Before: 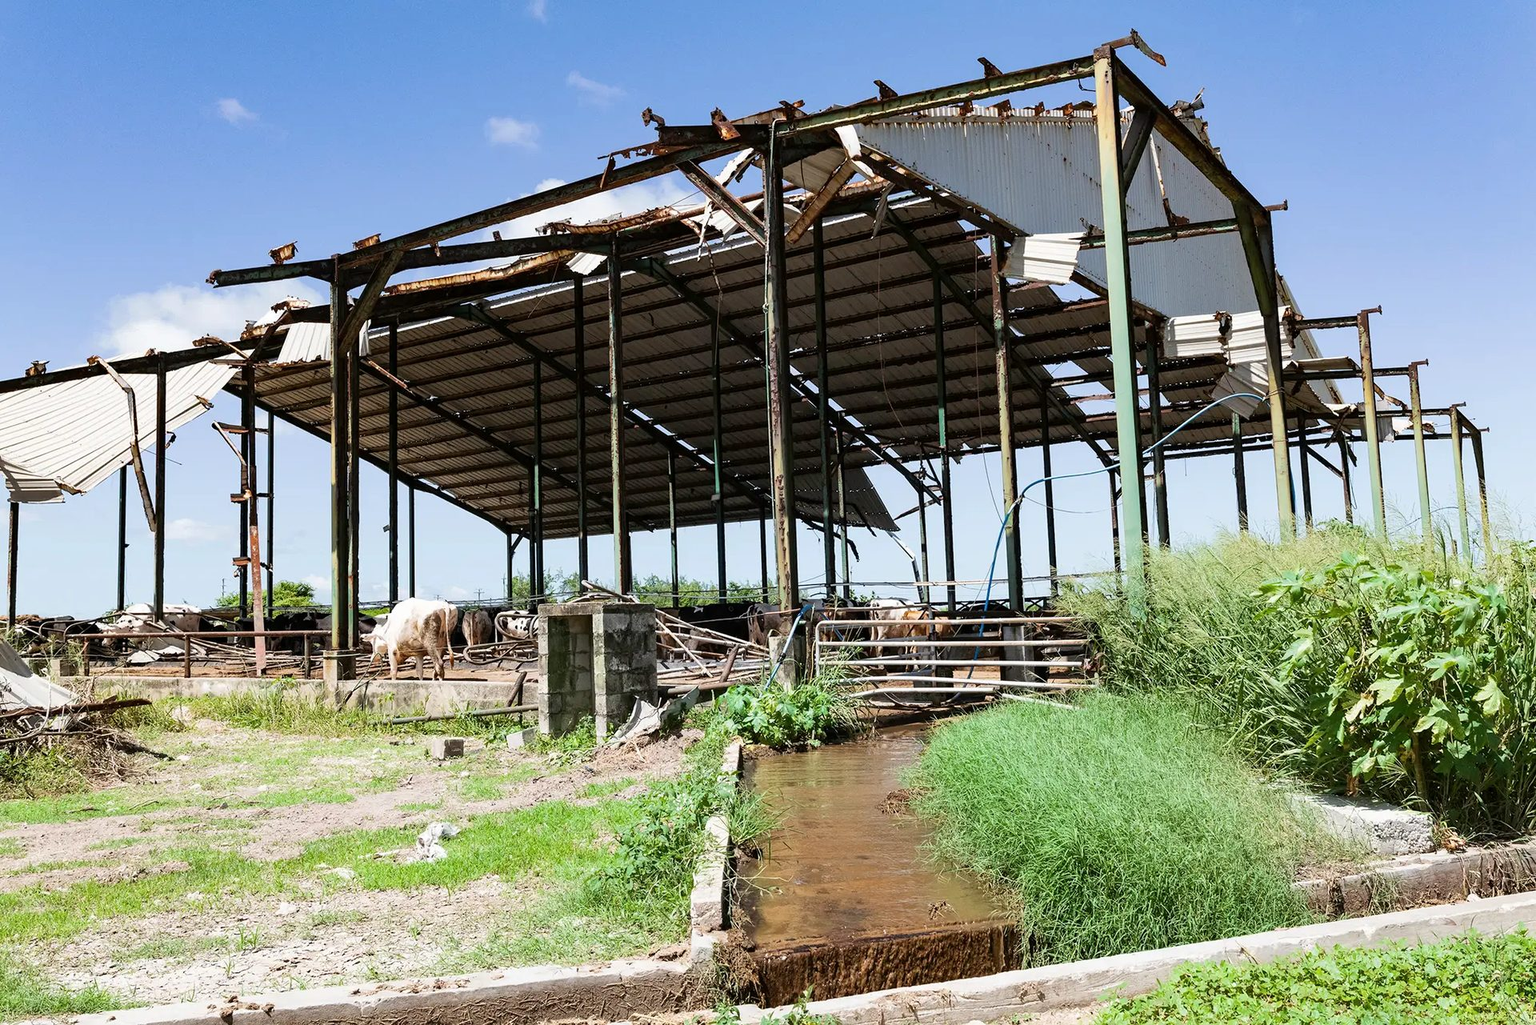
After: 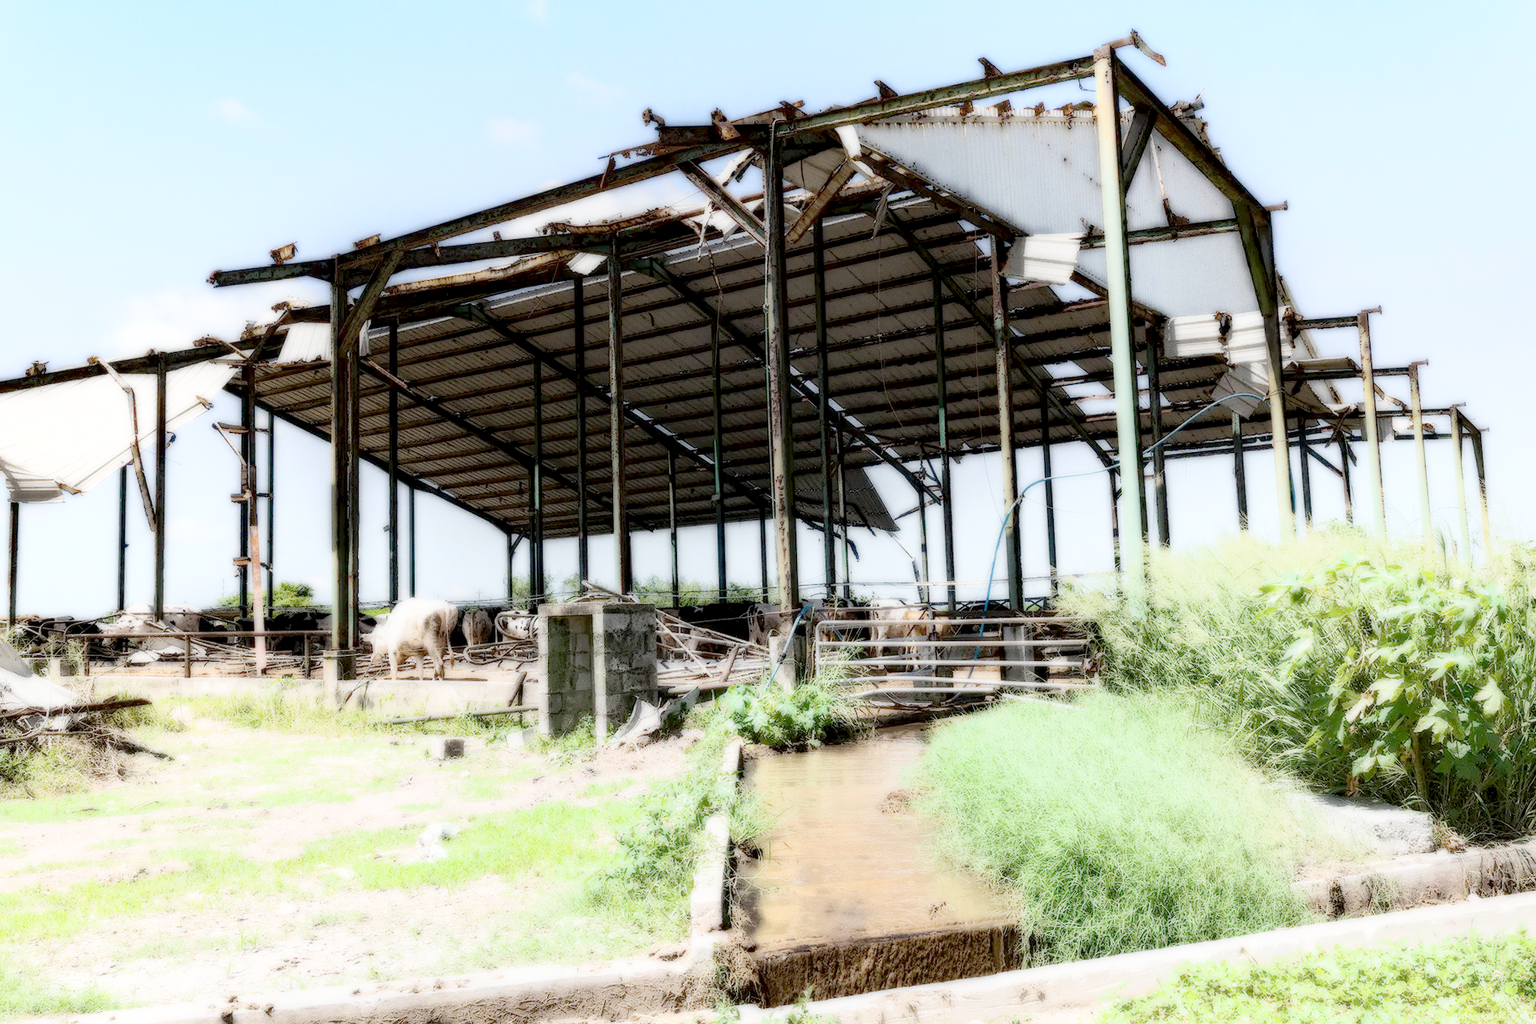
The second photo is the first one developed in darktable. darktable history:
grain: coarseness 0.09 ISO, strength 16.61%
bloom: size 0%, threshold 54.82%, strength 8.31%
local contrast: highlights 0%, shadows 198%, detail 164%, midtone range 0.001
